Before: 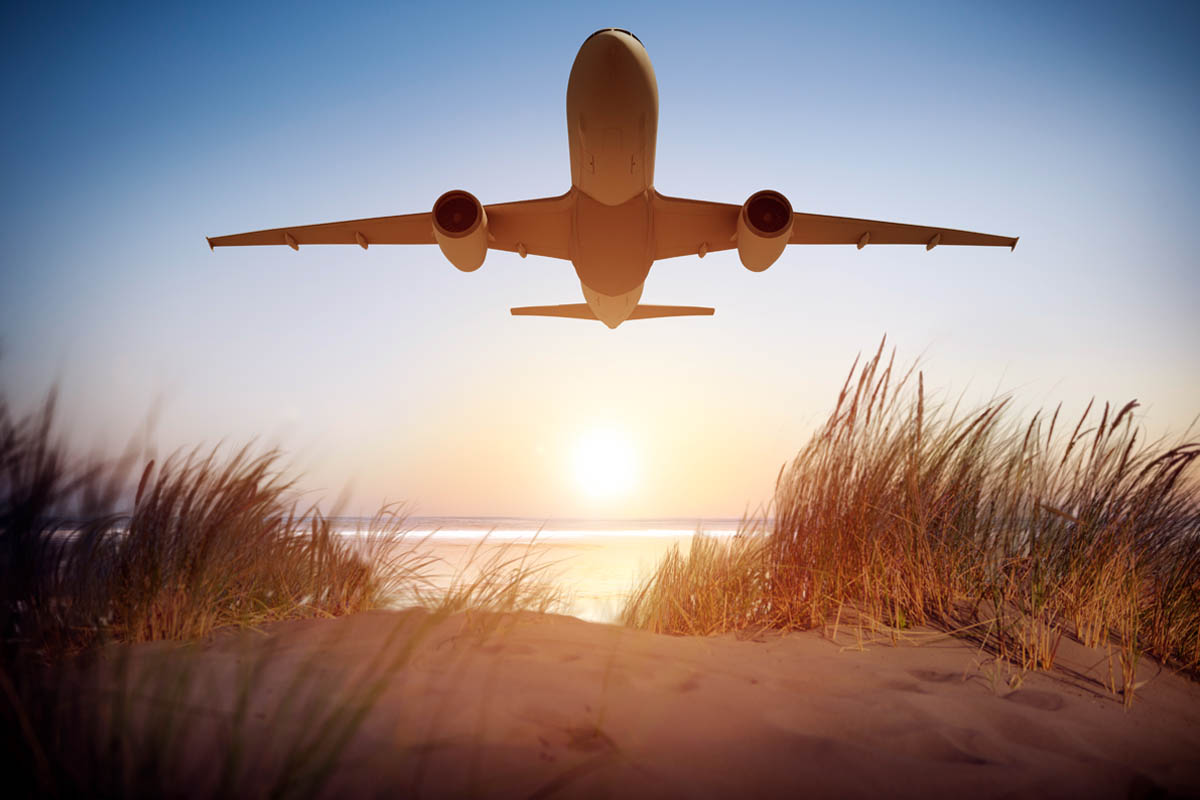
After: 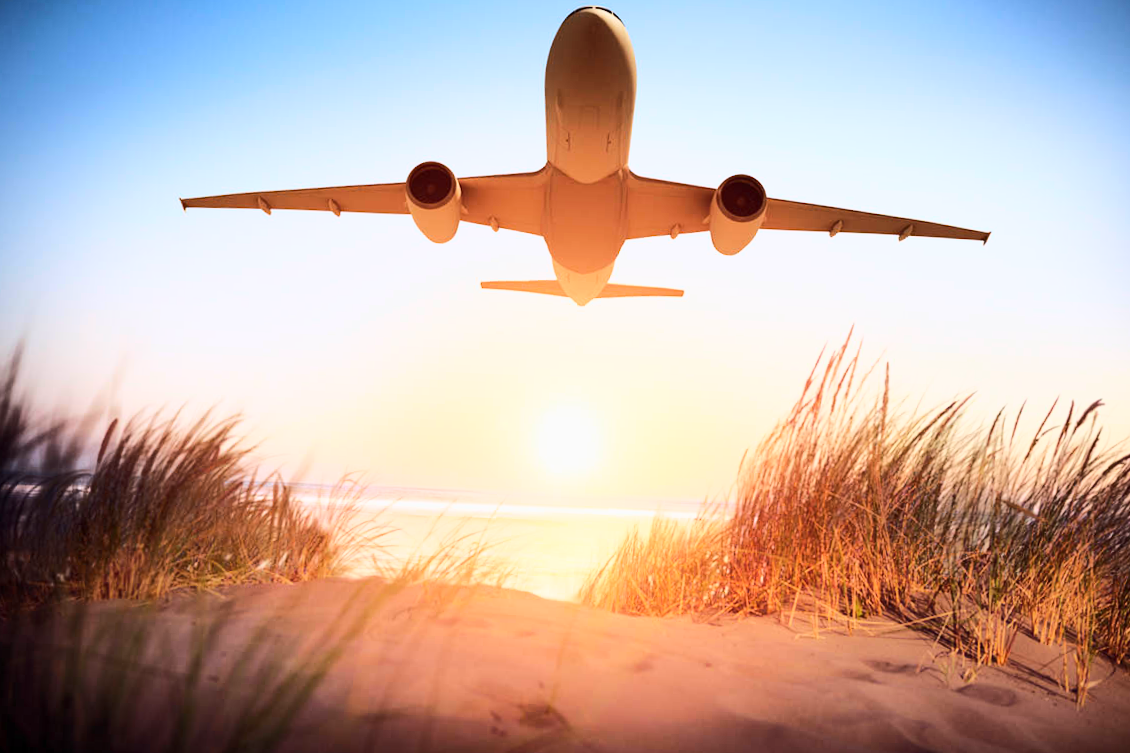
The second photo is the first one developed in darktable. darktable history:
crop and rotate: angle -2.38°
tone equalizer: -8 EV -0.417 EV, -7 EV -0.389 EV, -6 EV -0.333 EV, -5 EV -0.222 EV, -3 EV 0.222 EV, -2 EV 0.333 EV, -1 EV 0.389 EV, +0 EV 0.417 EV, edges refinement/feathering 500, mask exposure compensation -1.57 EV, preserve details no
base curve: curves: ch0 [(0, 0) (0.025, 0.046) (0.112, 0.277) (0.467, 0.74) (0.814, 0.929) (1, 0.942)]
